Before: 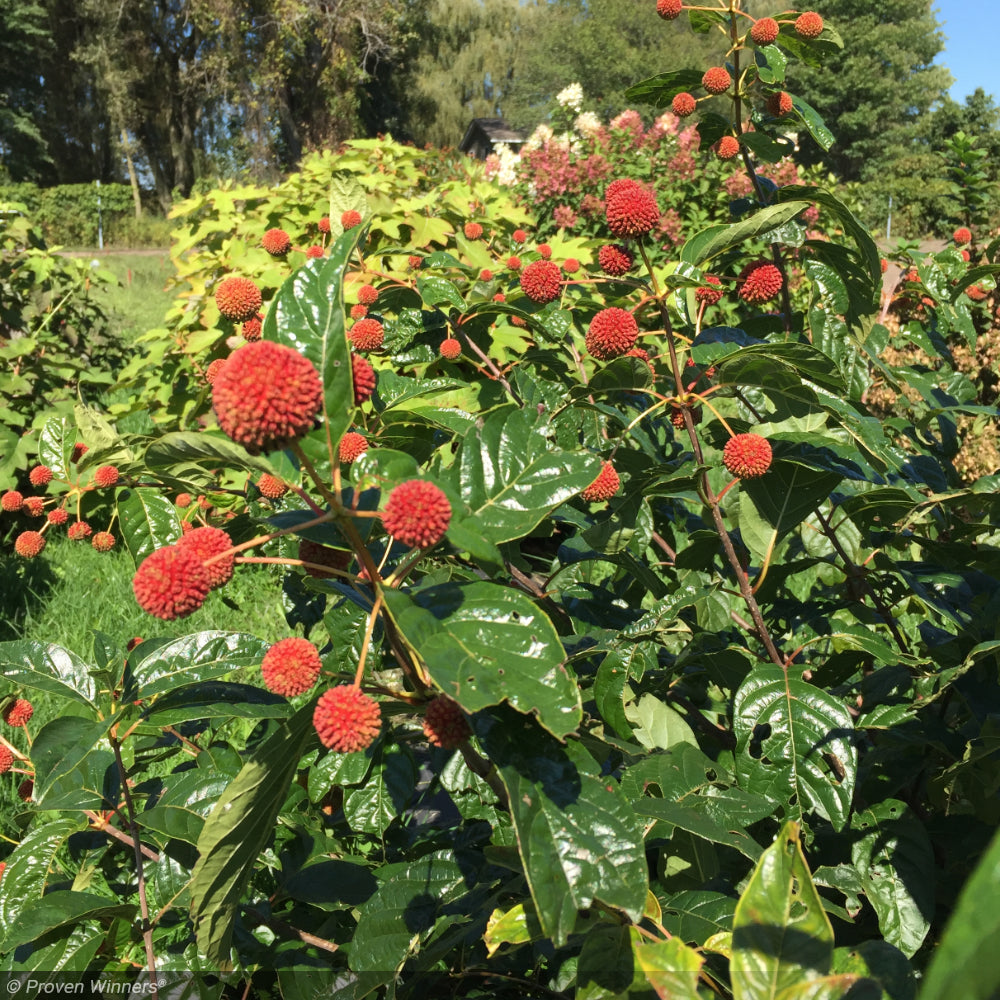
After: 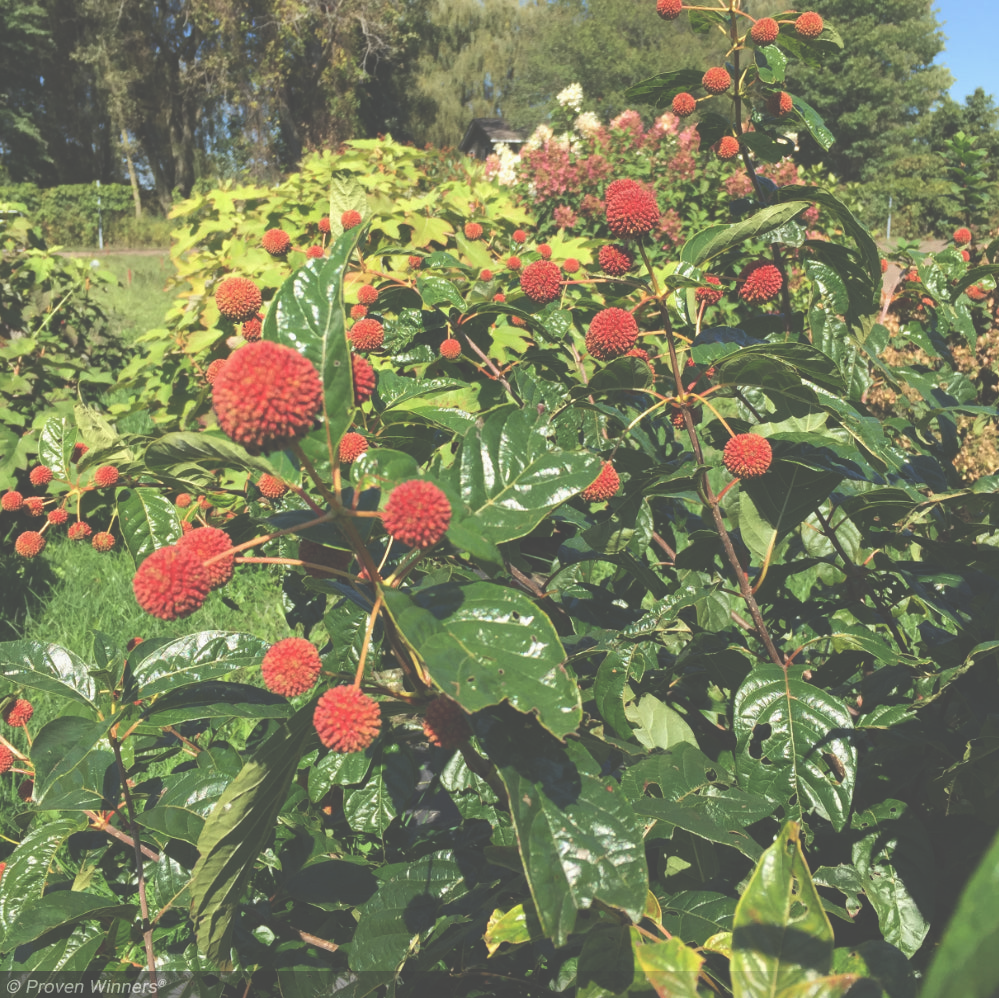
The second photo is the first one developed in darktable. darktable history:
crop: top 0.05%, bottom 0.098%
exposure: black level correction -0.062, exposure -0.05 EV, compensate highlight preservation false
